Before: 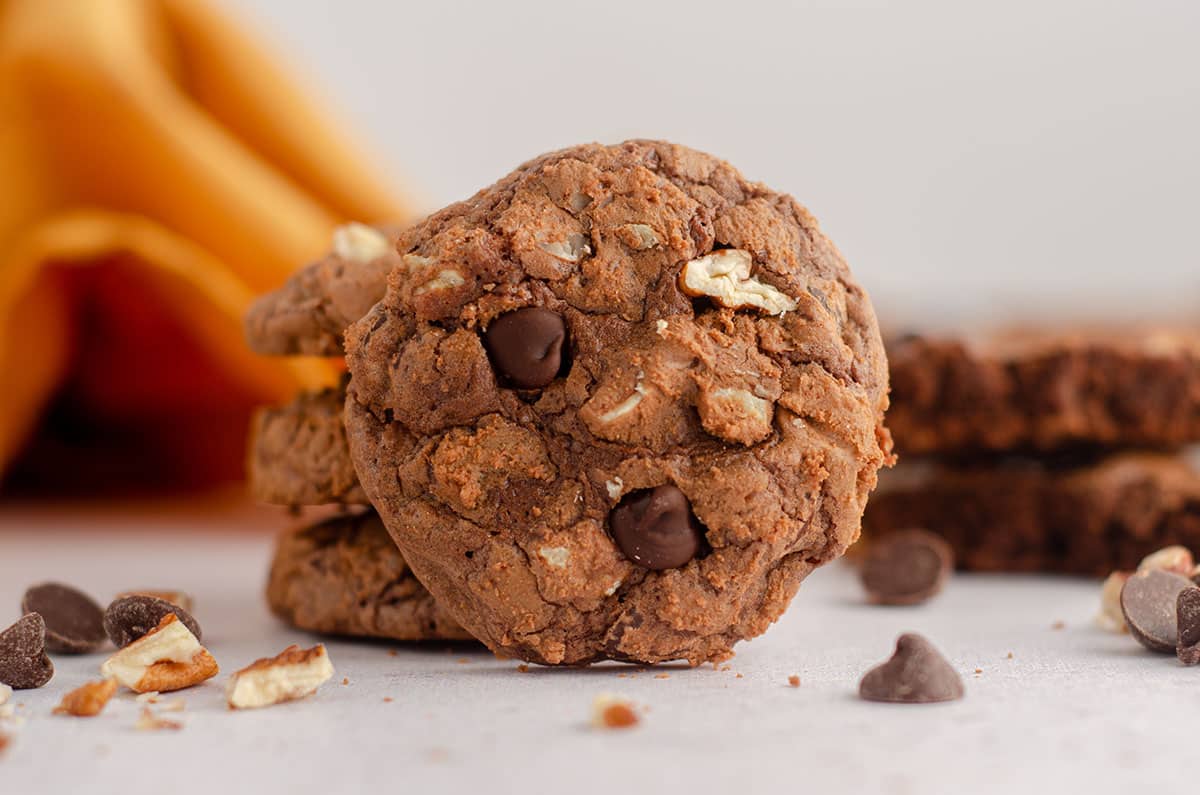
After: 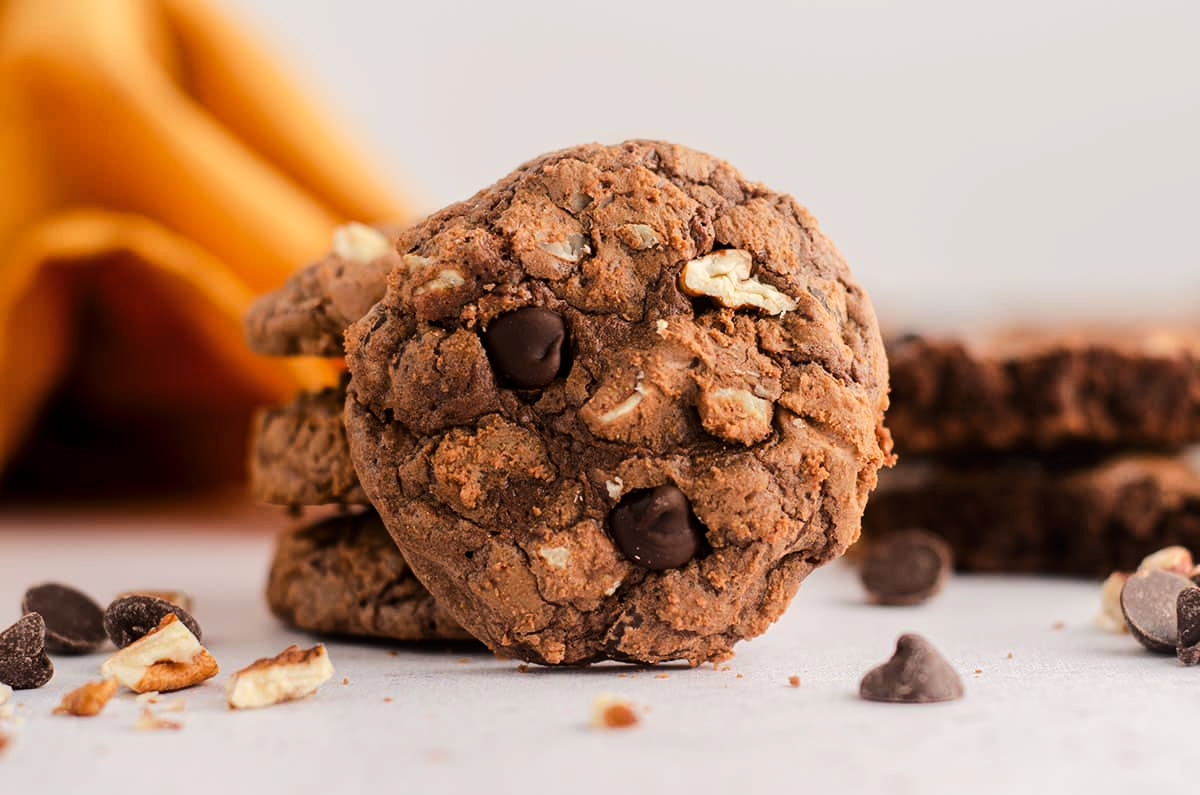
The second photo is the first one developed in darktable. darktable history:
tone curve: curves: ch0 [(0, 0) (0.126, 0.061) (0.338, 0.285) (0.494, 0.518) (0.703, 0.762) (1, 1)]; ch1 [(0, 0) (0.364, 0.322) (0.443, 0.441) (0.5, 0.501) (0.55, 0.578) (1, 1)]; ch2 [(0, 0) (0.44, 0.424) (0.501, 0.499) (0.557, 0.564) (0.613, 0.682) (0.707, 0.746) (1, 1)], color space Lab, linked channels, preserve colors none
